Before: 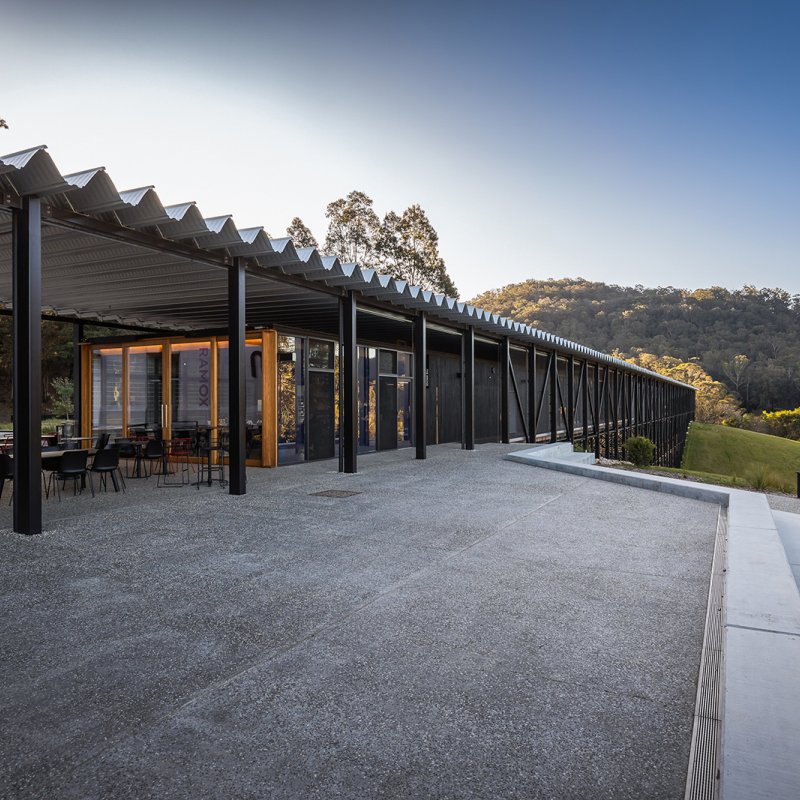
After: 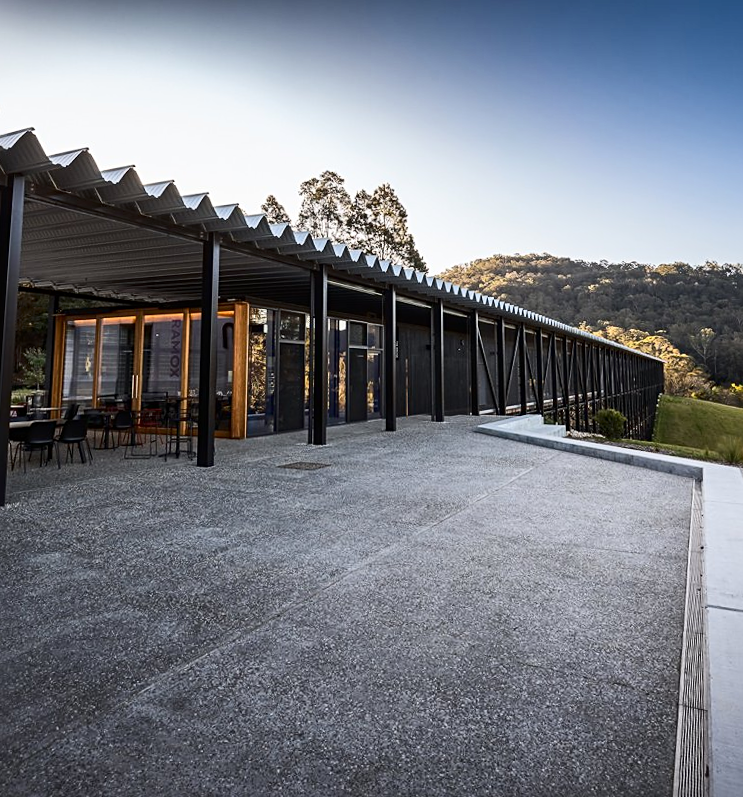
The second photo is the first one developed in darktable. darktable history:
rotate and perspective: rotation 0.215°, lens shift (vertical) -0.139, crop left 0.069, crop right 0.939, crop top 0.002, crop bottom 0.996
contrast brightness saturation: contrast 0.22
sharpen: radius 2.529, amount 0.323
